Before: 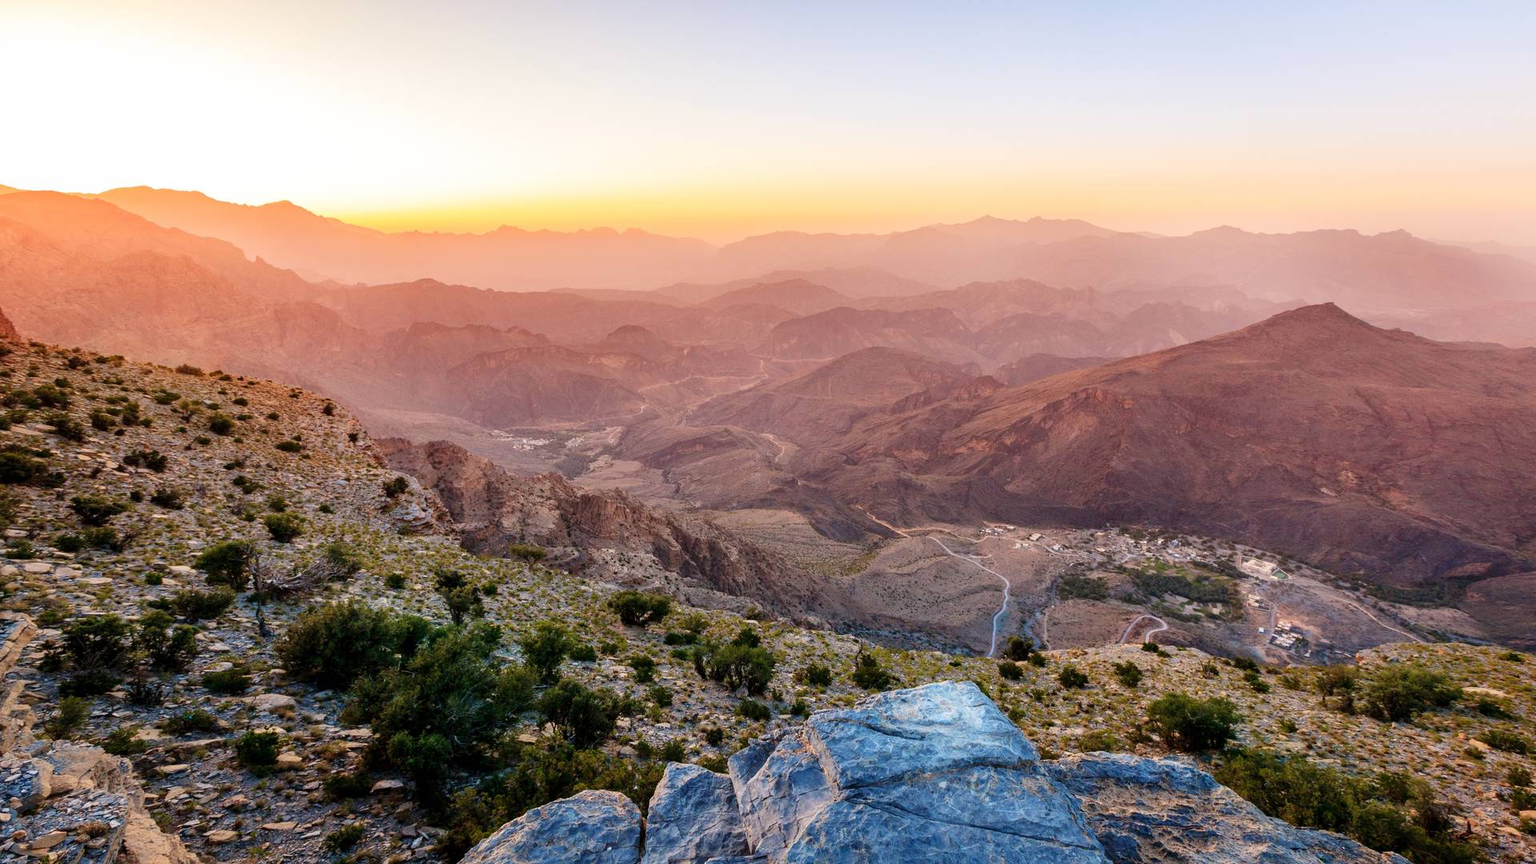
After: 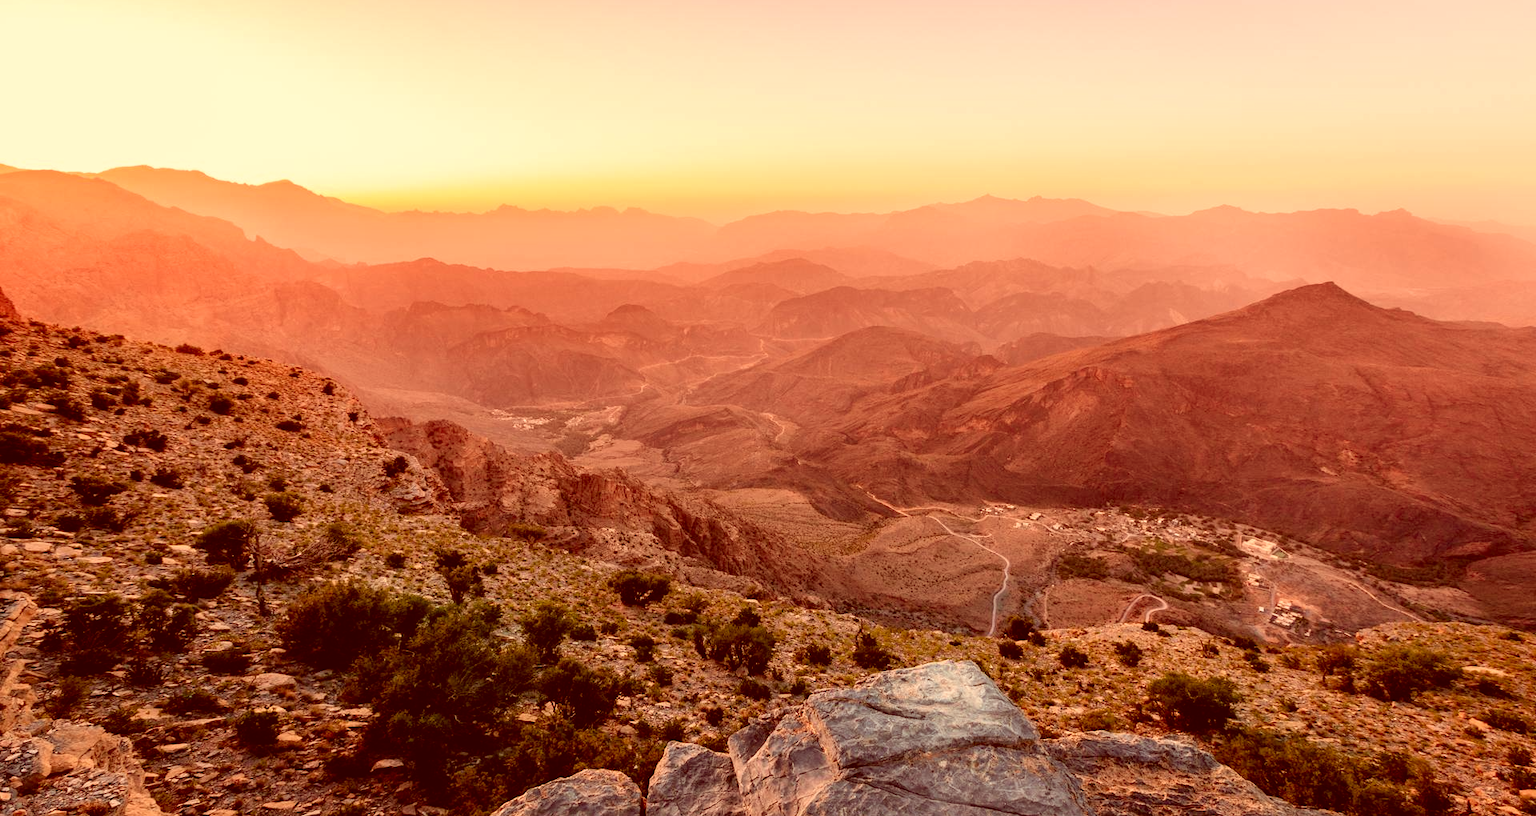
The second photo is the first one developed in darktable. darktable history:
color correction: highlights a* 9.03, highlights b* 8.71, shadows a* 40, shadows b* 40, saturation 0.8
white balance: red 1.138, green 0.996, blue 0.812
crop and rotate: top 2.479%, bottom 3.018%
